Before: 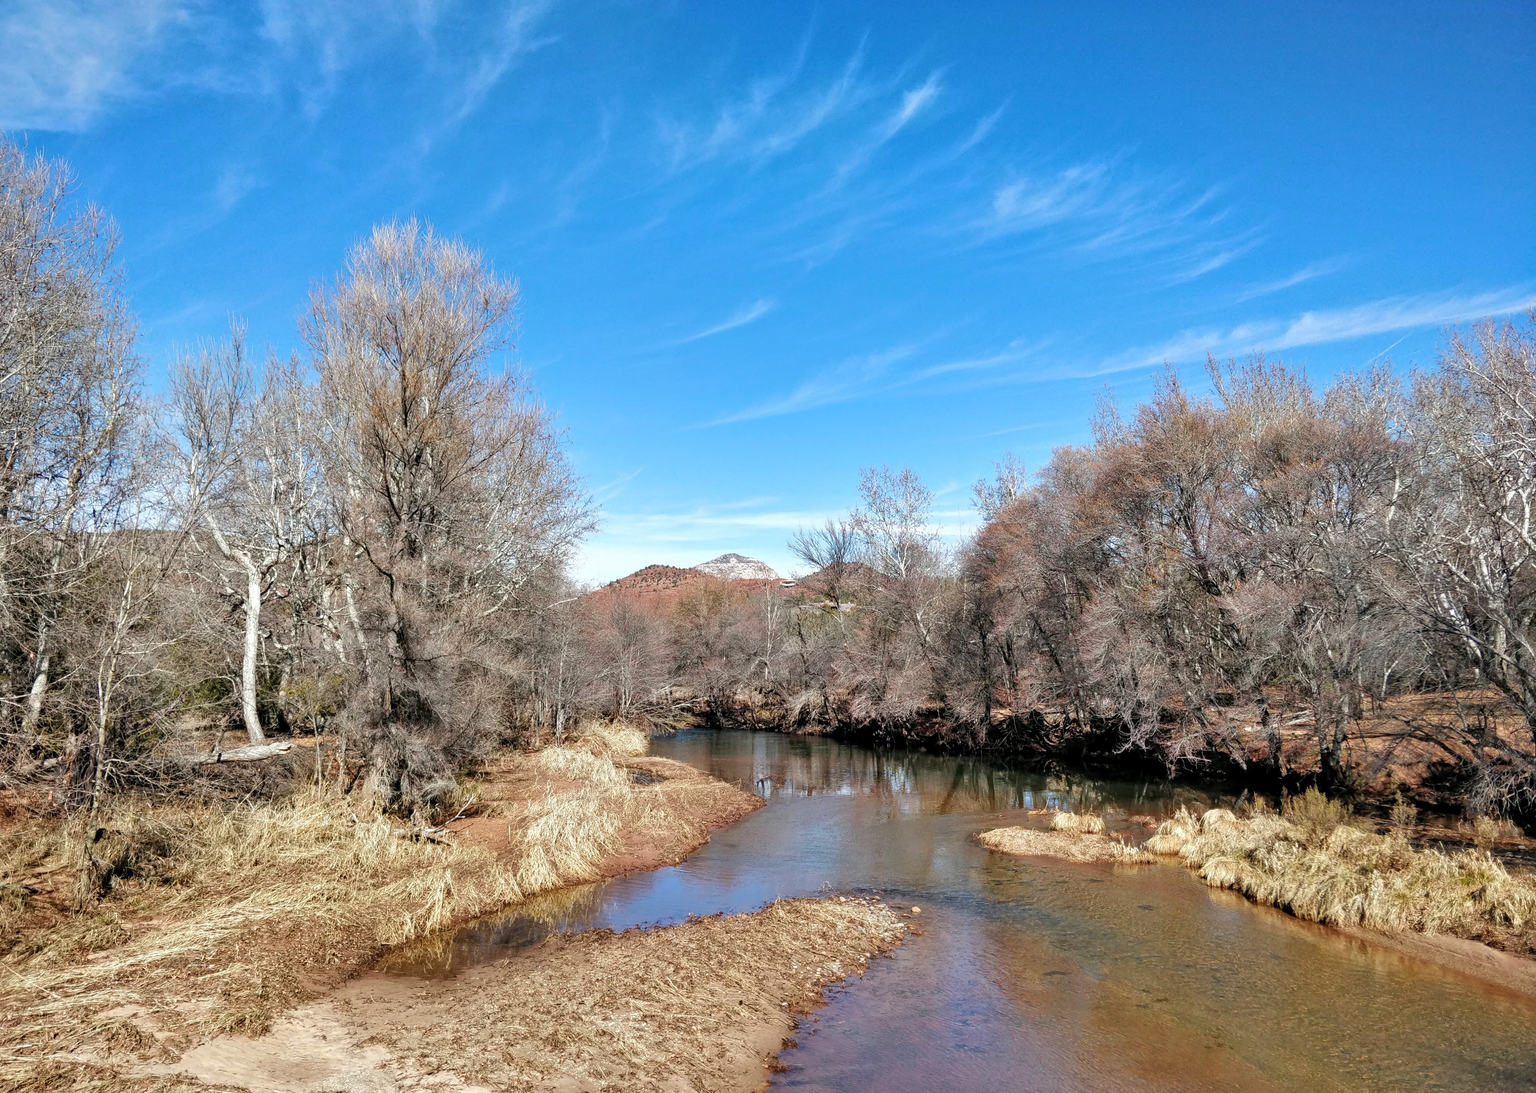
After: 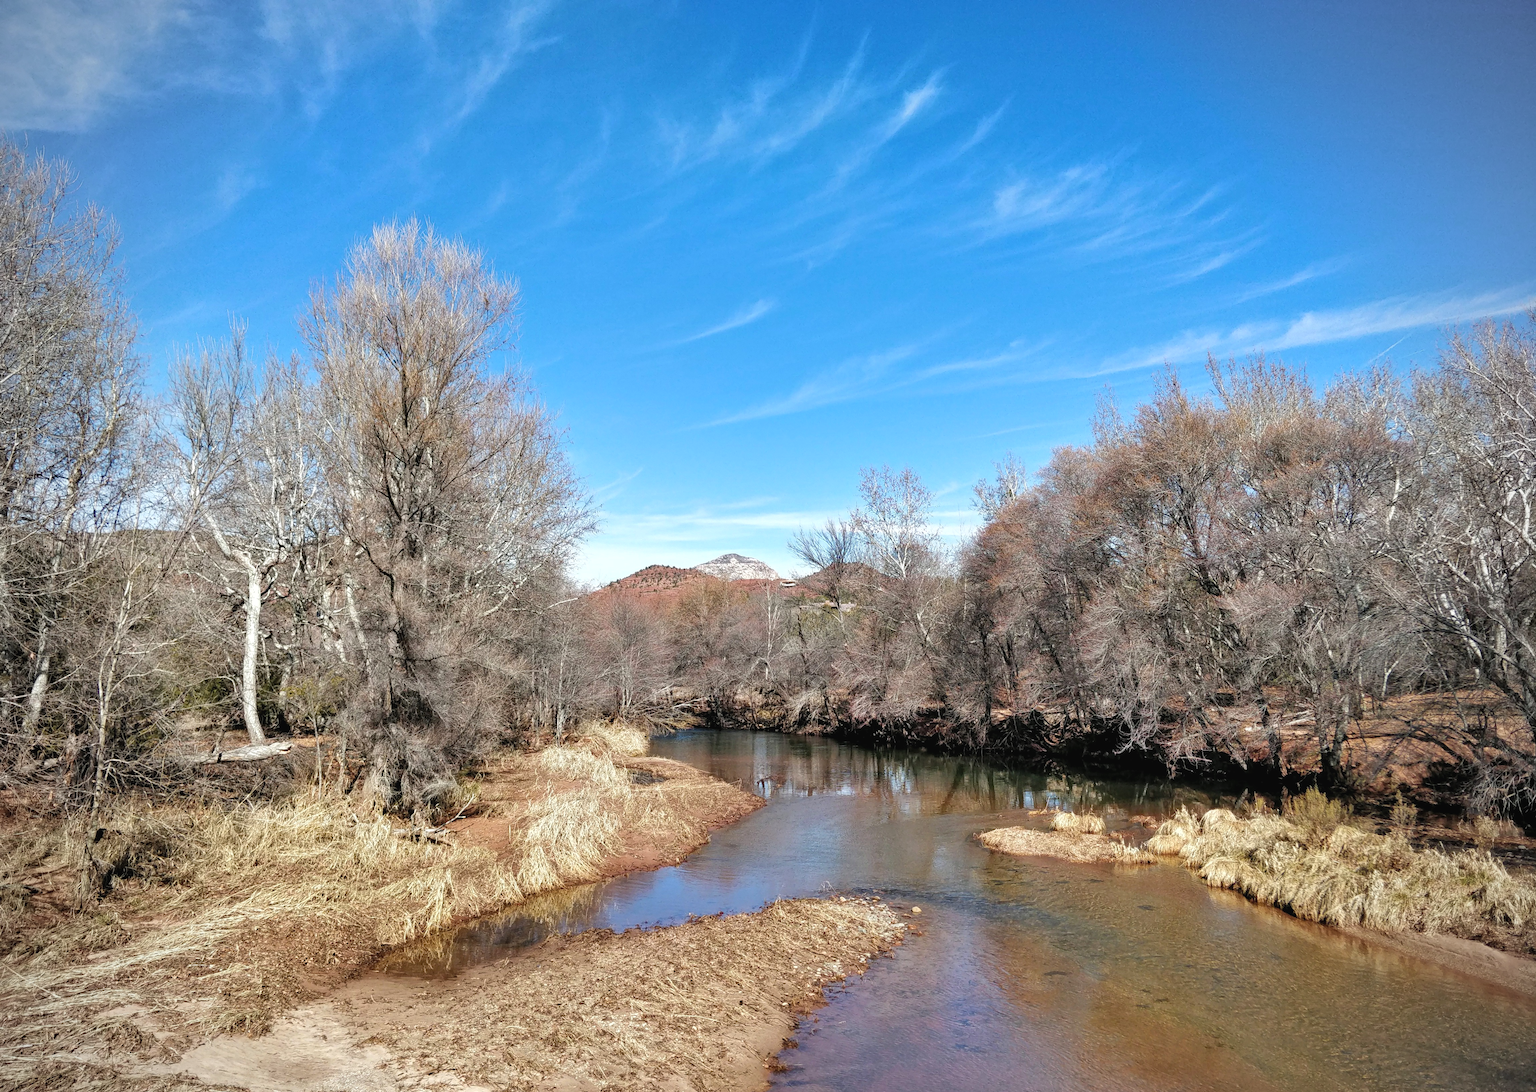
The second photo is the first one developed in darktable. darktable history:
vignetting: fall-off radius 60.92%
exposure: black level correction -0.003, exposure 0.04 EV, compensate highlight preservation false
